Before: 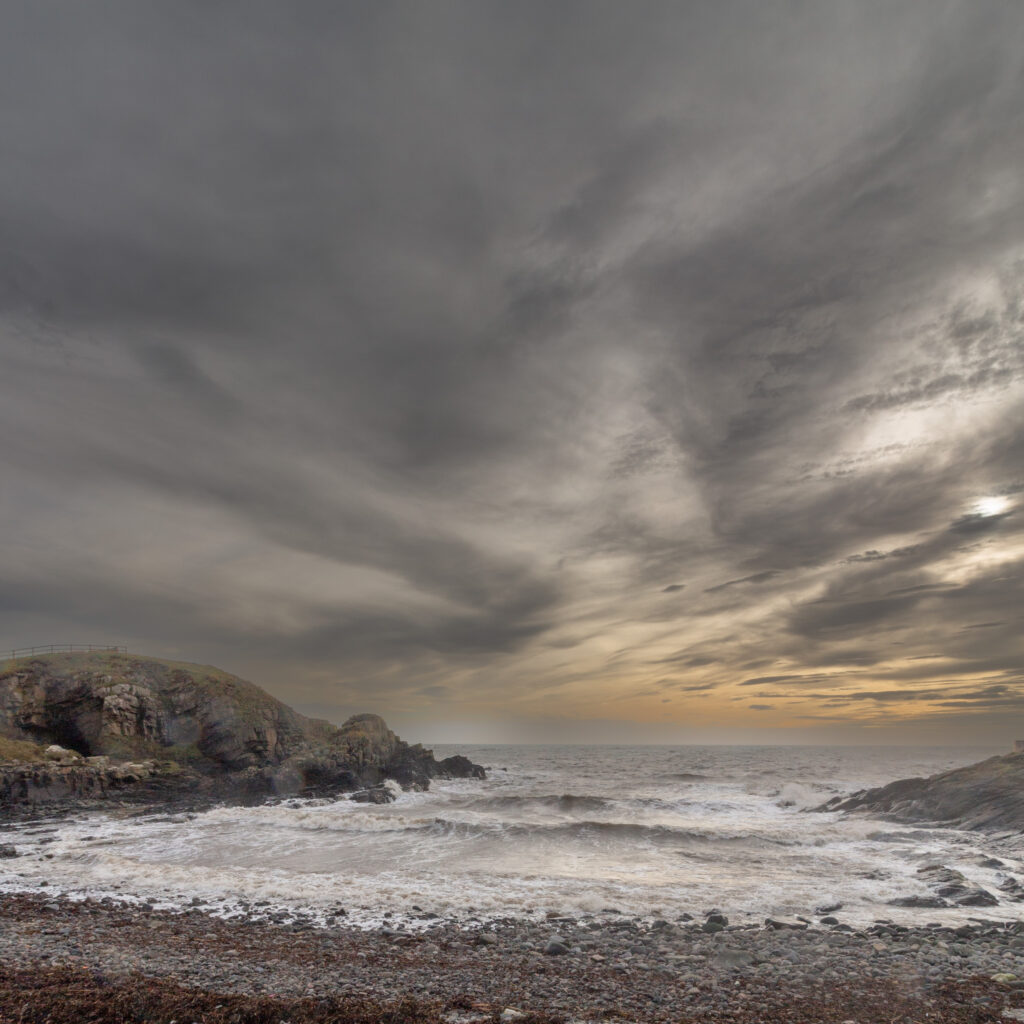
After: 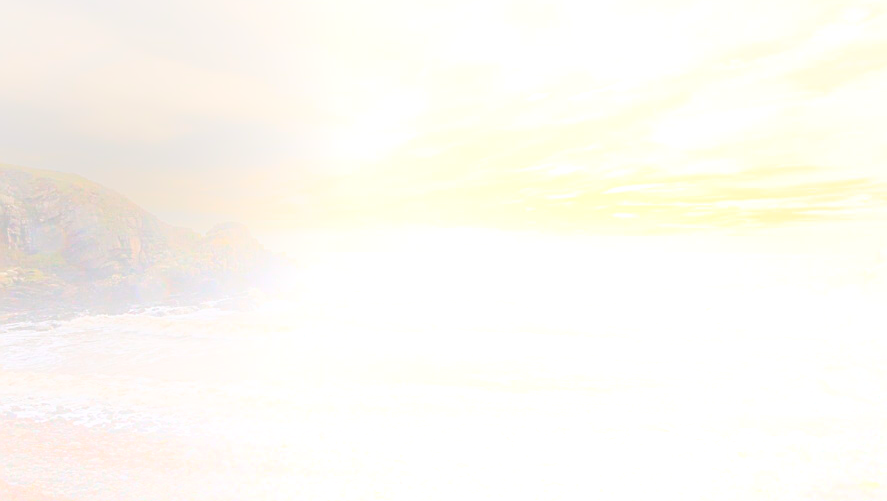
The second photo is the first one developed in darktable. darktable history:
bloom: size 25%, threshold 5%, strength 90%
crop and rotate: left 13.306%, top 48.129%, bottom 2.928%
sharpen: radius 1.4, amount 1.25, threshold 0.7
contrast brightness saturation: contrast 0.14
